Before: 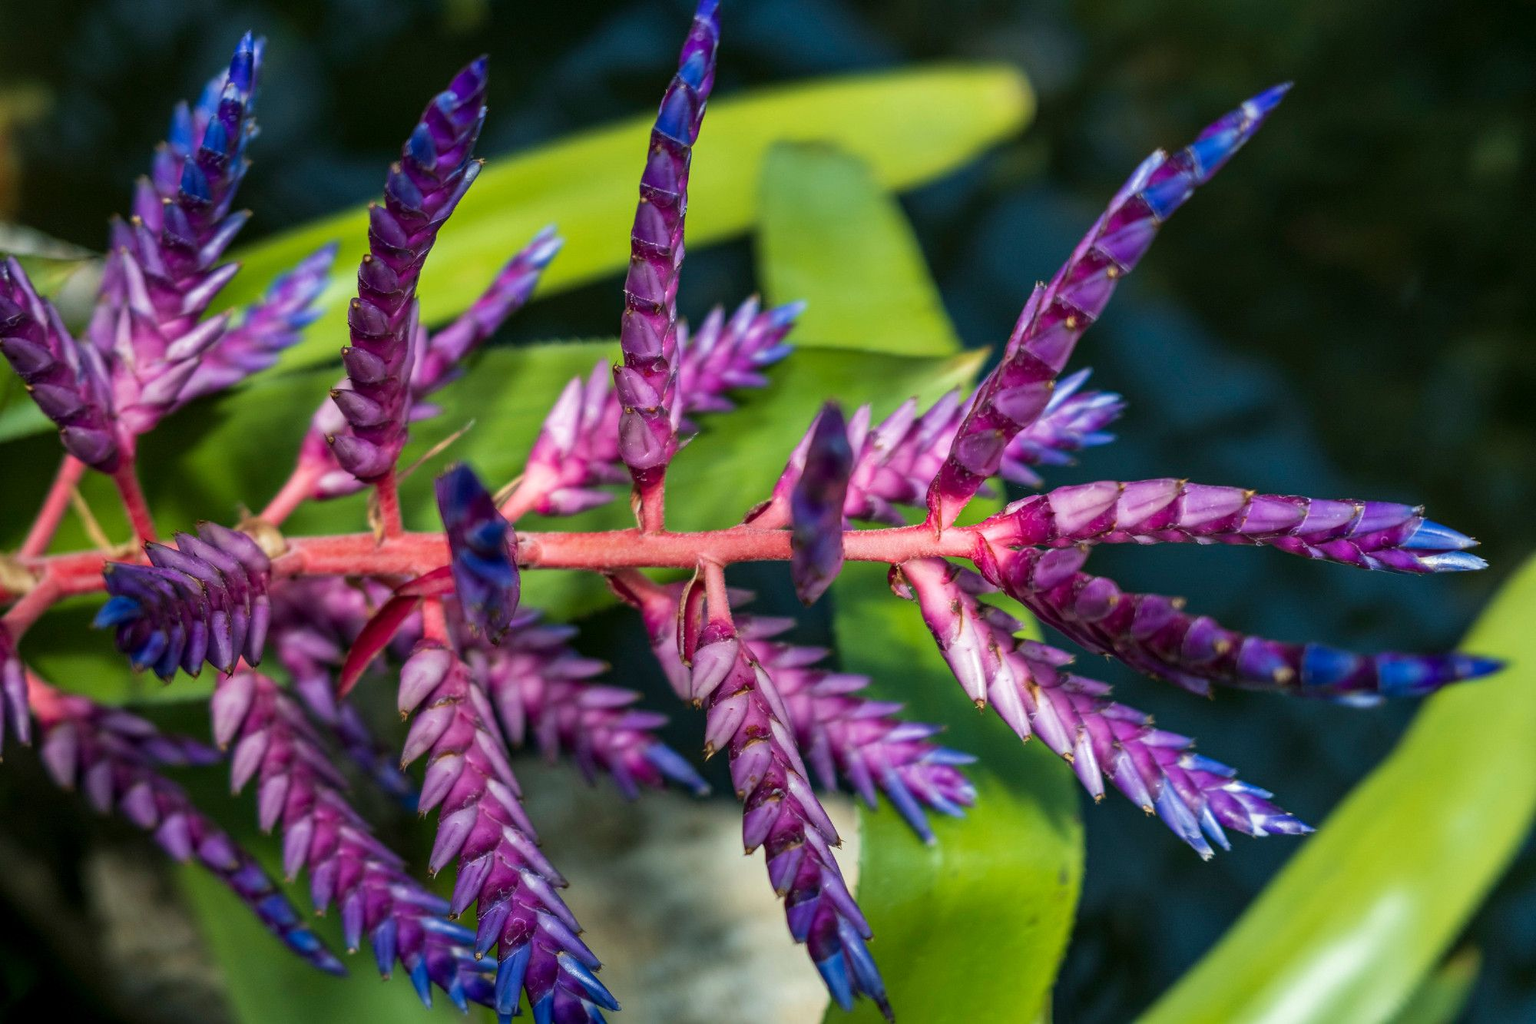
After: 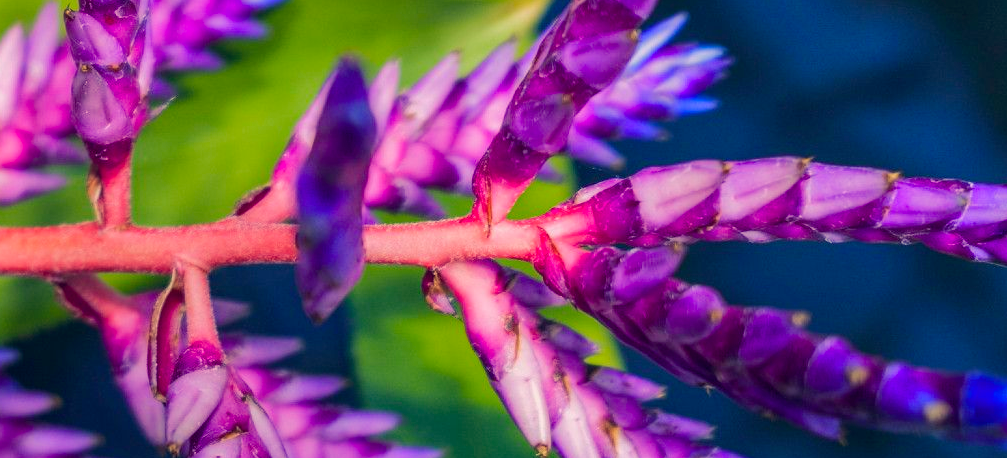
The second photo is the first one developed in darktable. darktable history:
crop: left 36.72%, top 34.985%, right 12.921%, bottom 30.607%
color balance rgb: shadows lift › luminance -29.032%, shadows lift › chroma 15.194%, shadows lift › hue 272.11°, highlights gain › chroma 2.336%, highlights gain › hue 37.75°, global offset › chroma 0.067%, global offset › hue 253.05°, linear chroma grading › global chroma 14.73%, perceptual saturation grading › global saturation 0.929%, perceptual brilliance grading › mid-tones 9.251%, perceptual brilliance grading › shadows 15.845%, contrast -10.436%
